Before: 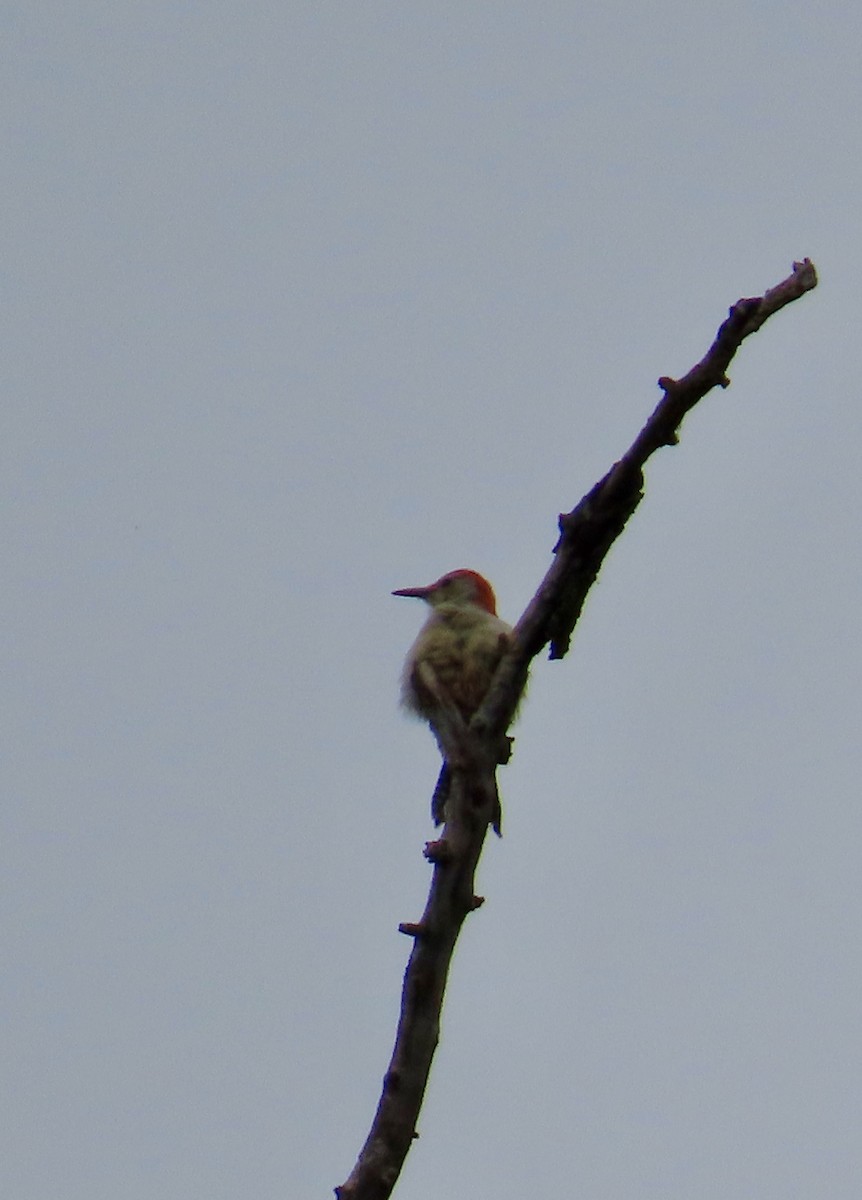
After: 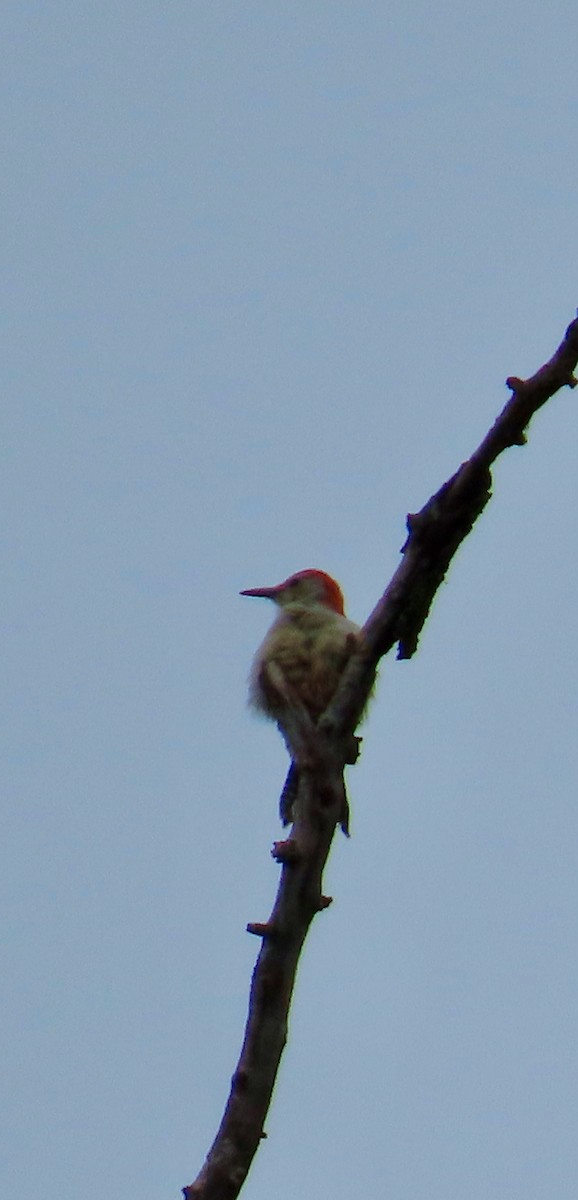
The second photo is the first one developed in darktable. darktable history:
color correction: highlights a* -3.94, highlights b* -10.65
crop and rotate: left 17.691%, right 15.24%
